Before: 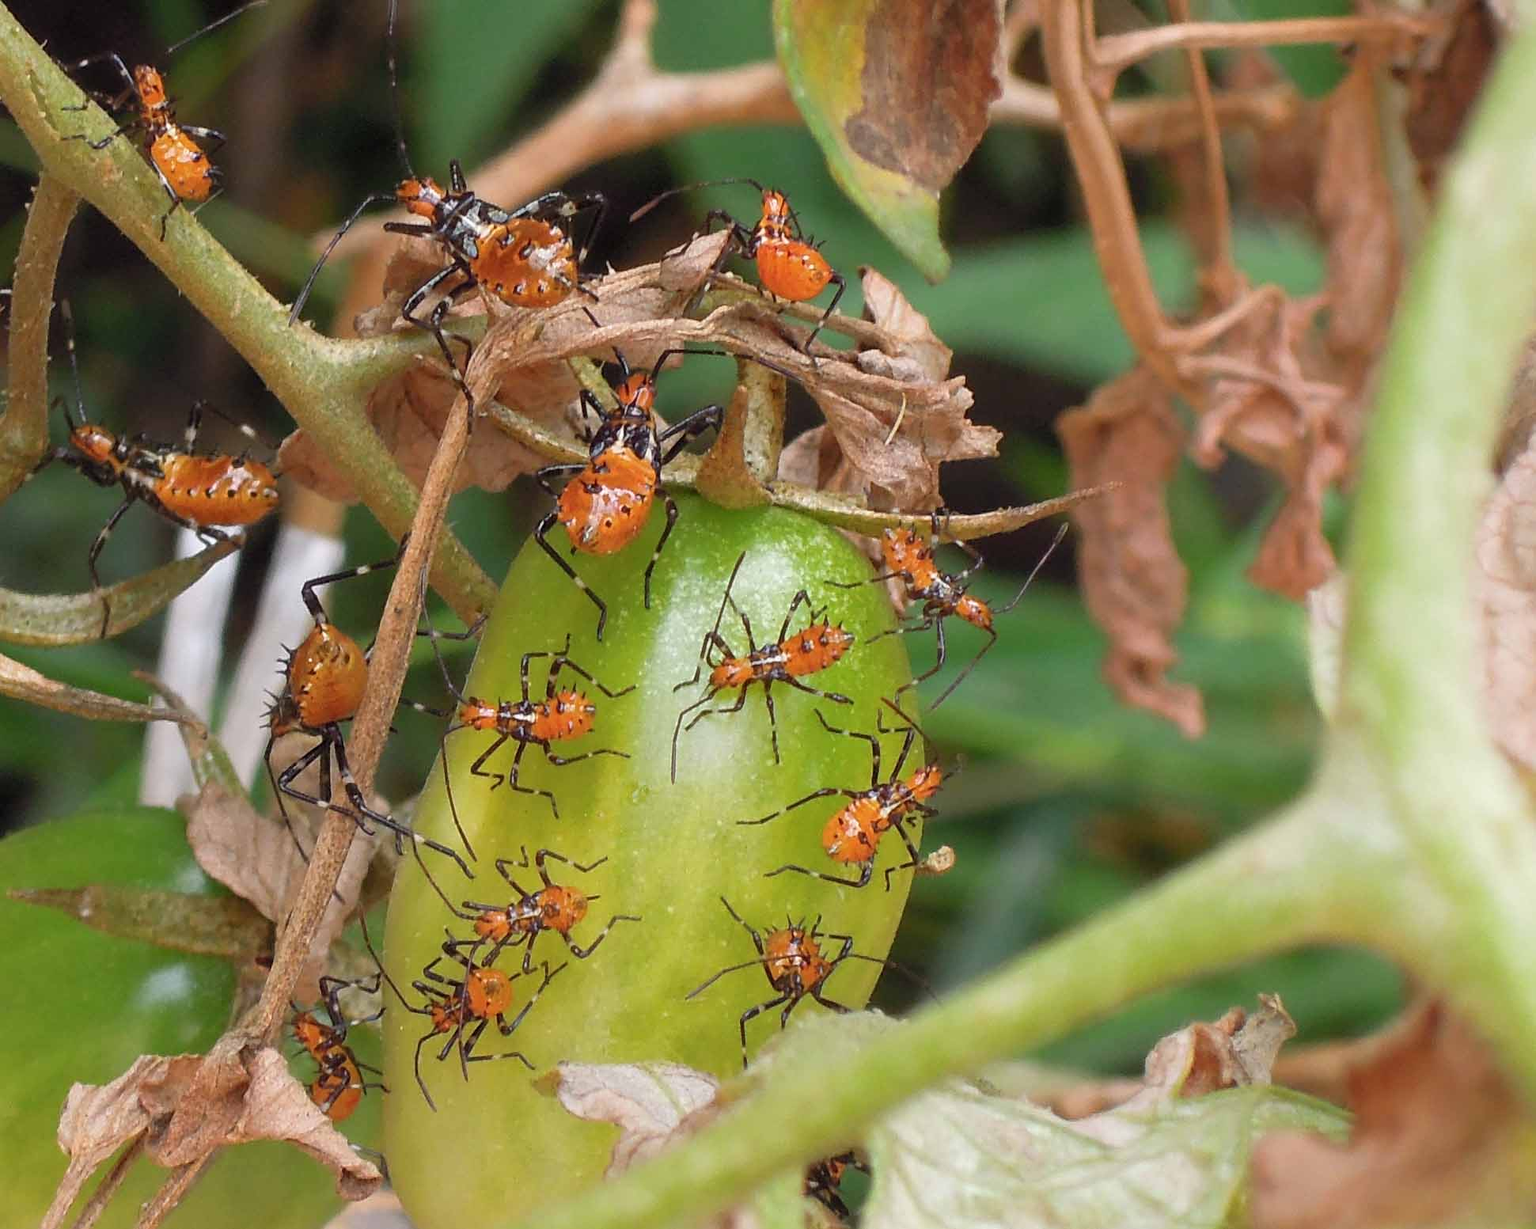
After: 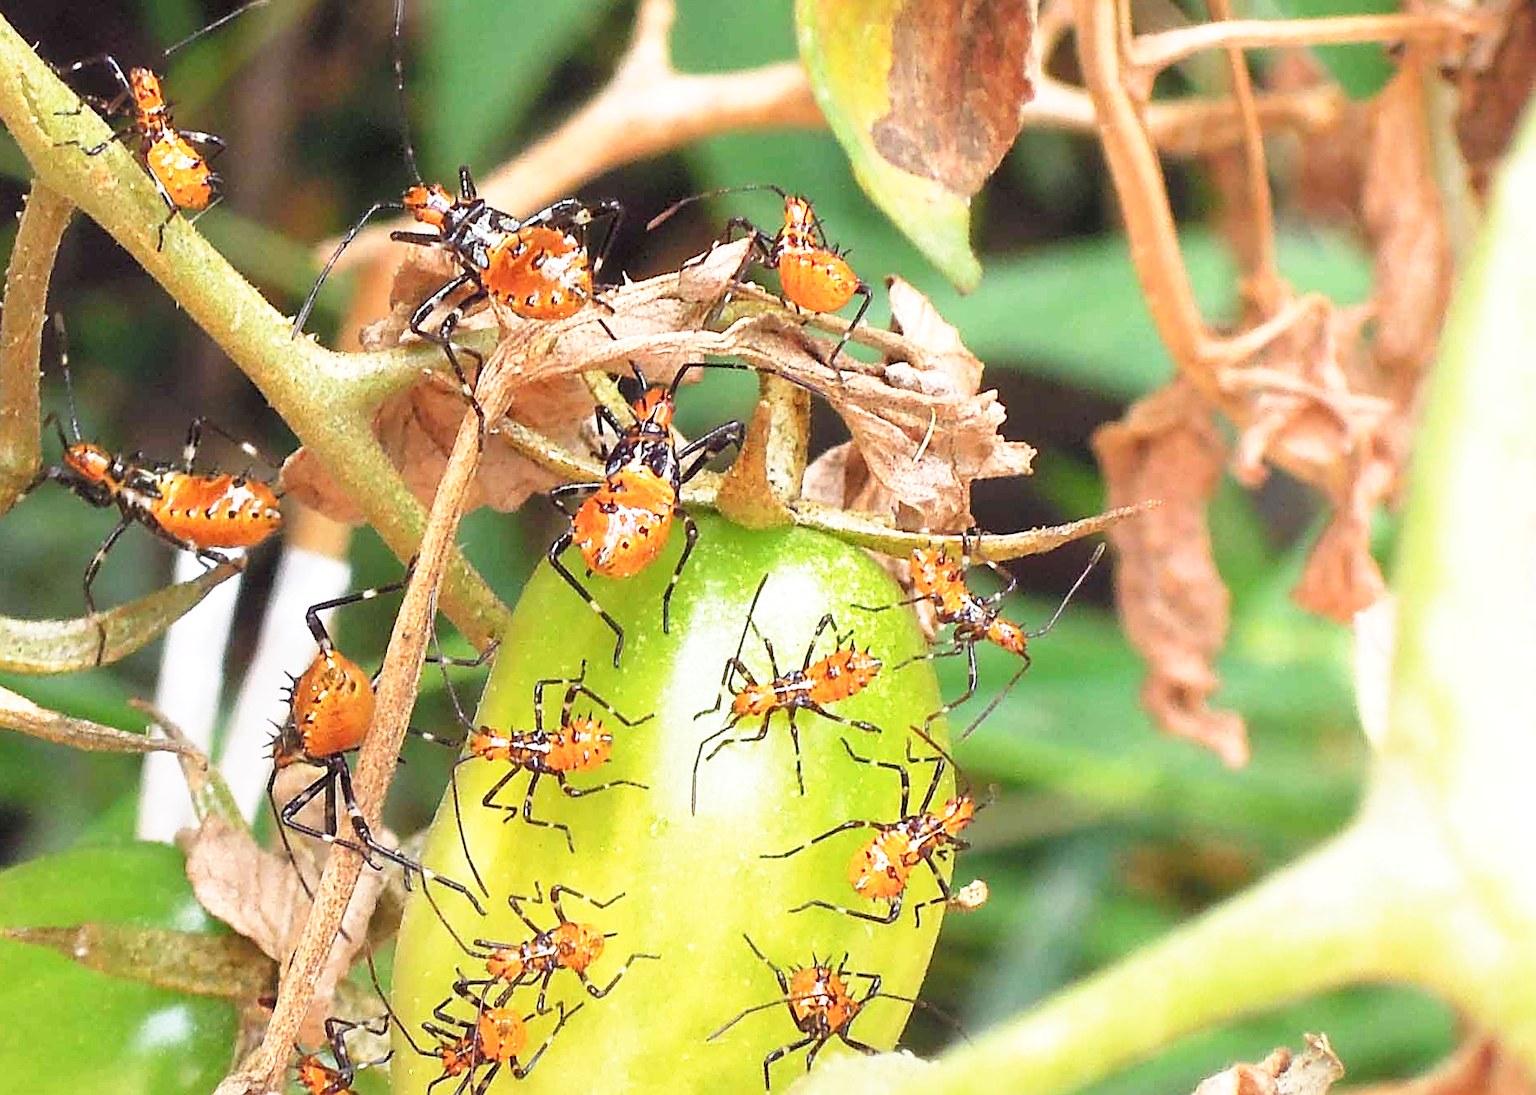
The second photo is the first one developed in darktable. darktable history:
base curve: curves: ch0 [(0, 0) (0.557, 0.834) (1, 1)], preserve colors none
crop and rotate: angle 0.125°, left 0.439%, right 3.412%, bottom 14.272%
exposure: exposure 0.655 EV, compensate highlight preservation false
sharpen: on, module defaults
